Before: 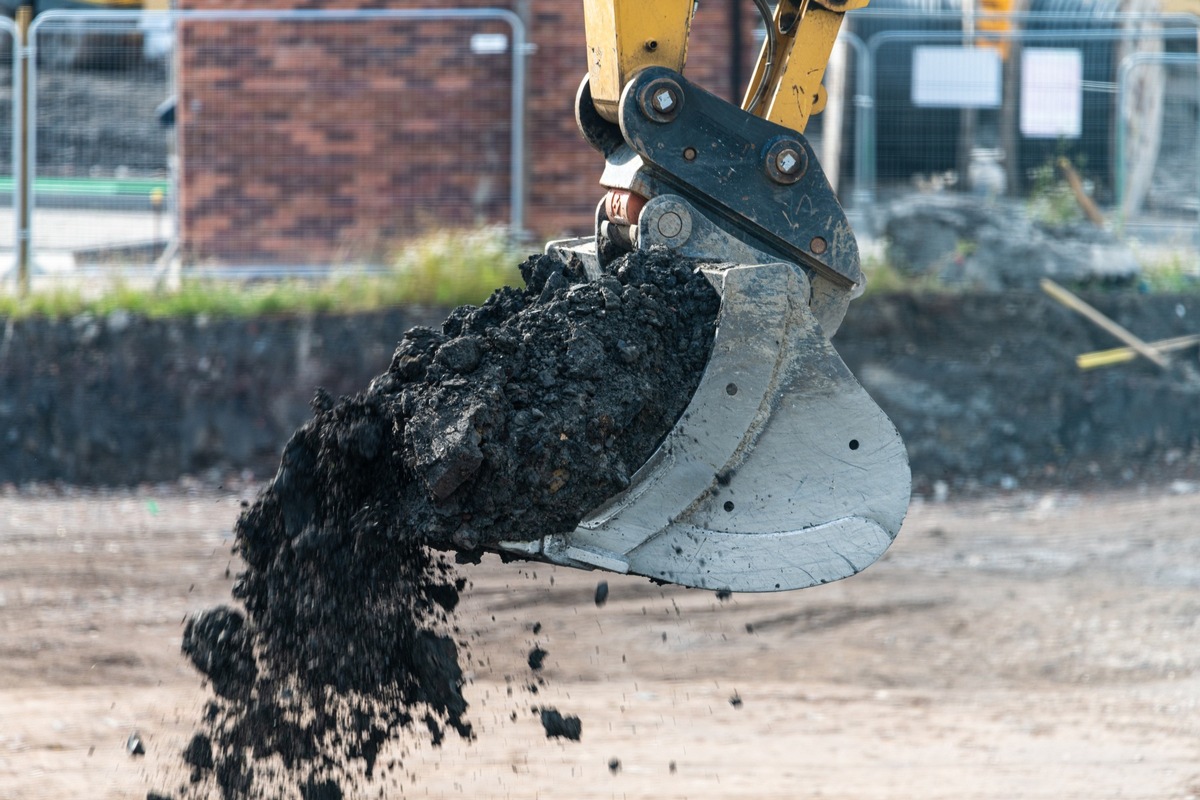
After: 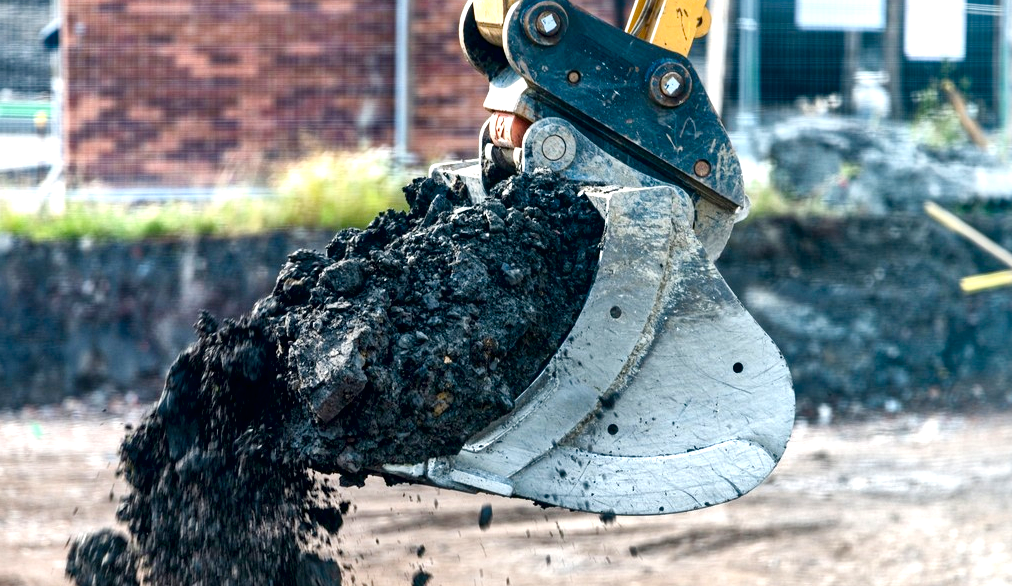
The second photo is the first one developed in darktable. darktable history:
crop and rotate: left 9.69%, top 9.703%, right 5.957%, bottom 16.987%
local contrast: mode bilateral grid, contrast 43, coarseness 69, detail 212%, midtone range 0.2
exposure: black level correction -0.002, exposure 0.531 EV, compensate exposure bias true, compensate highlight preservation false
color balance rgb: global offset › luminance -0.271%, global offset › hue 261.76°, linear chroma grading › shadows 19.272%, linear chroma grading › highlights 2.612%, linear chroma grading › mid-tones 9.946%, perceptual saturation grading › global saturation 20%, perceptual saturation grading › highlights -25.098%, perceptual saturation grading › shadows 26.143%, global vibrance 18.717%
